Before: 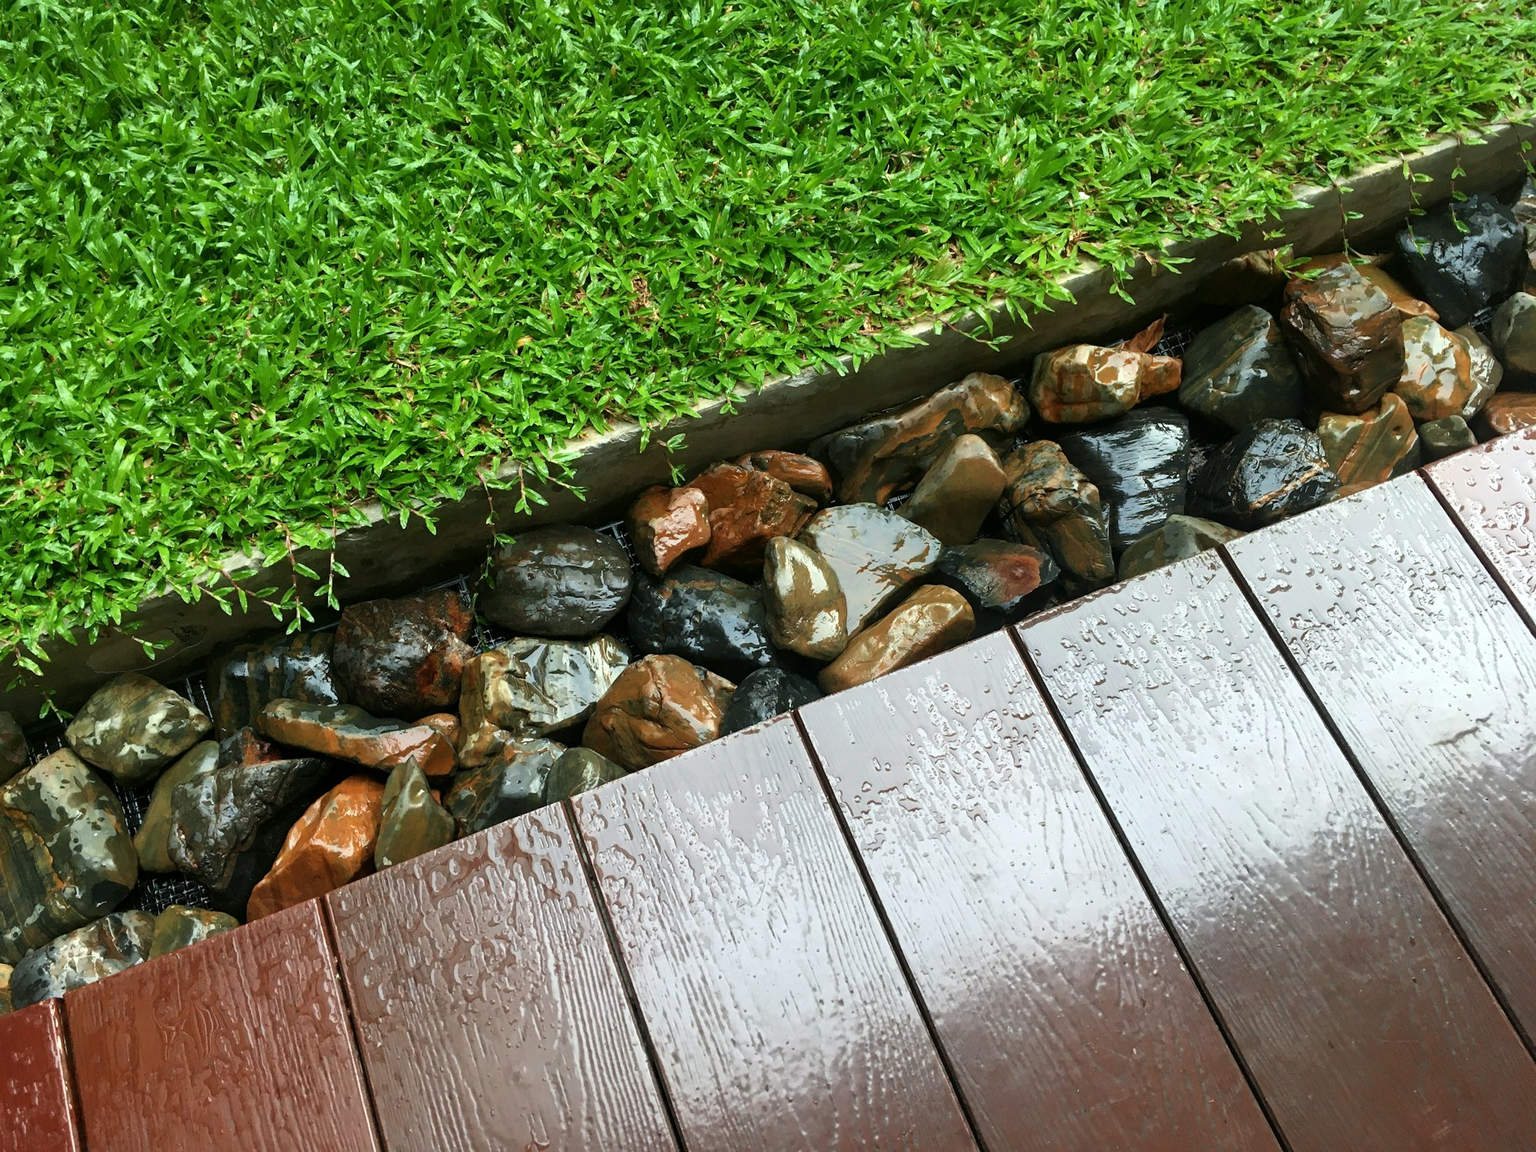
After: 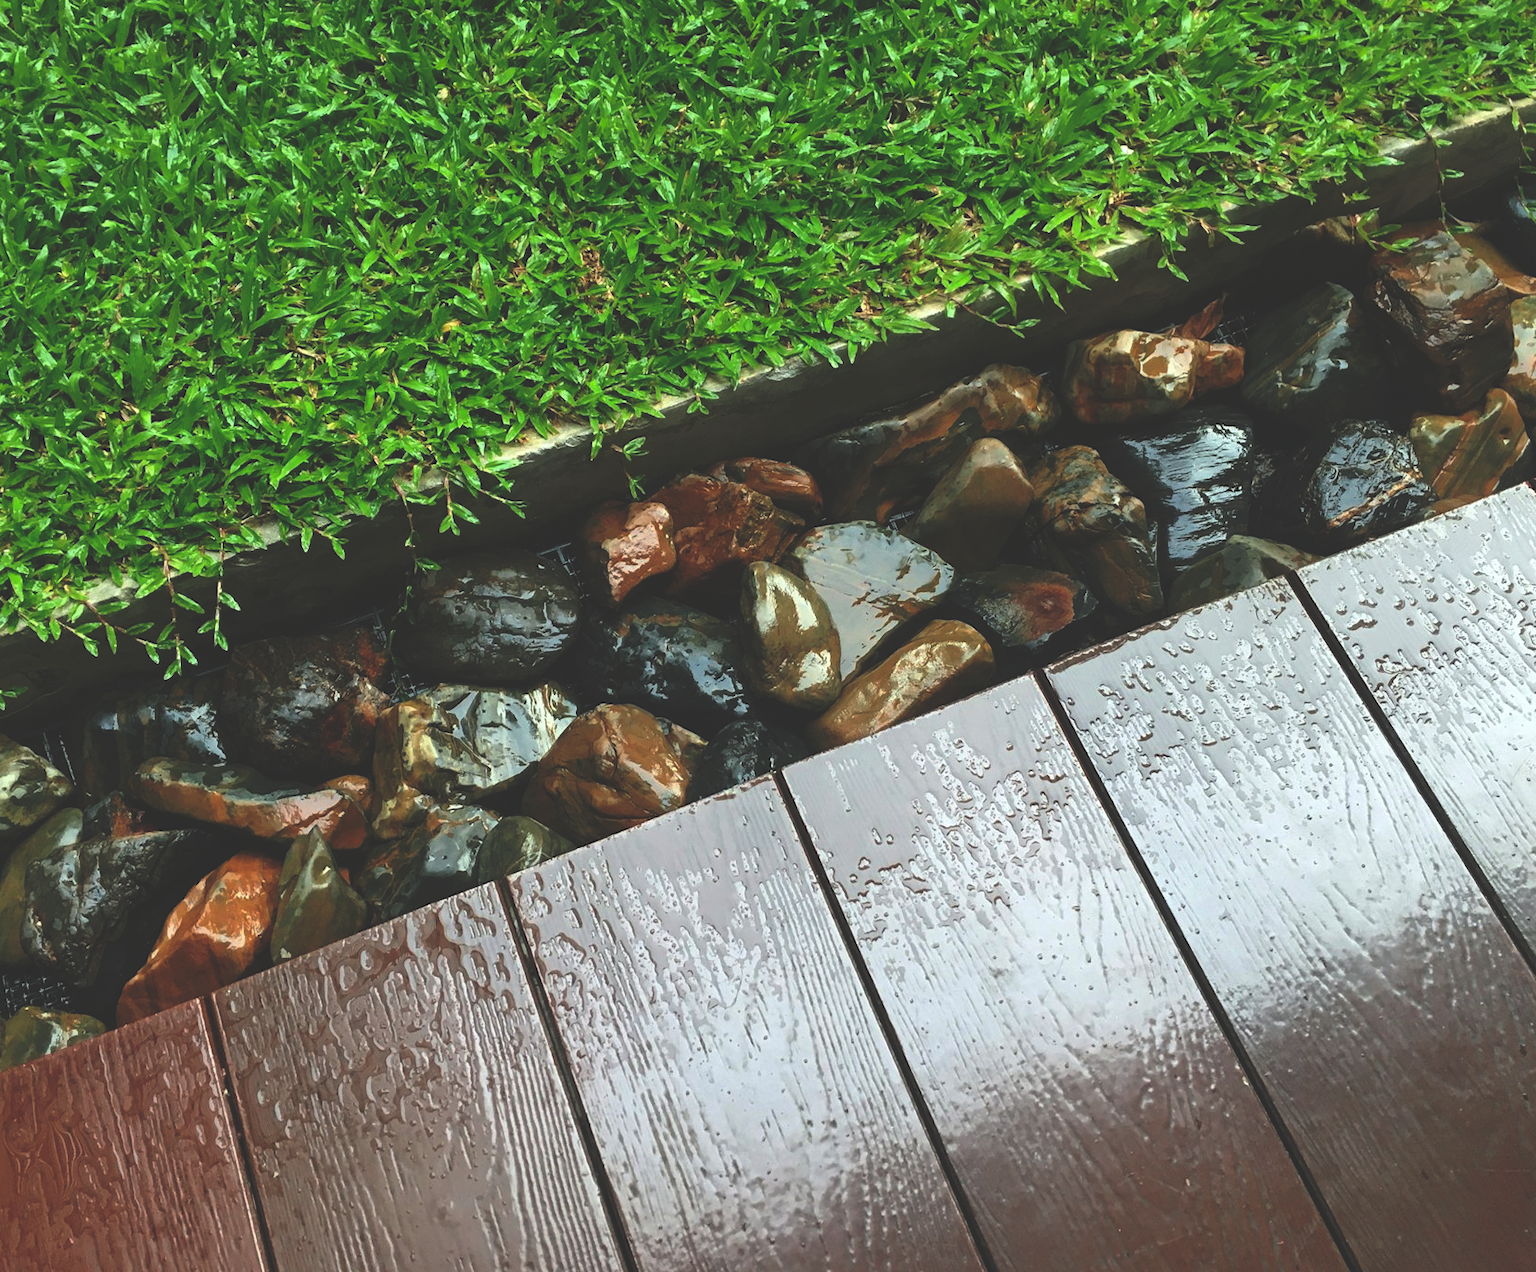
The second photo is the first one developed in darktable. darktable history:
rgb curve: curves: ch0 [(0, 0.186) (0.314, 0.284) (0.775, 0.708) (1, 1)], compensate middle gray true, preserve colors none
crop: left 9.807%, top 6.259%, right 7.334%, bottom 2.177%
